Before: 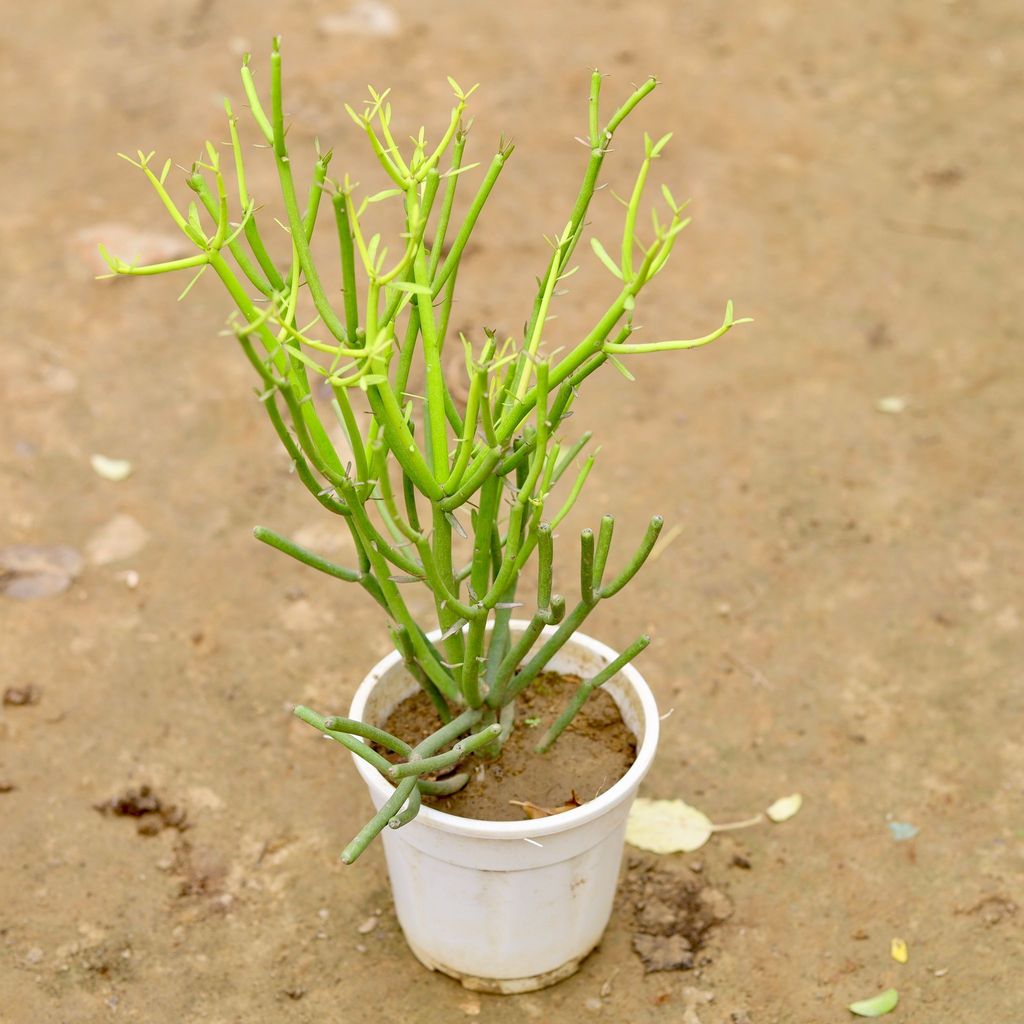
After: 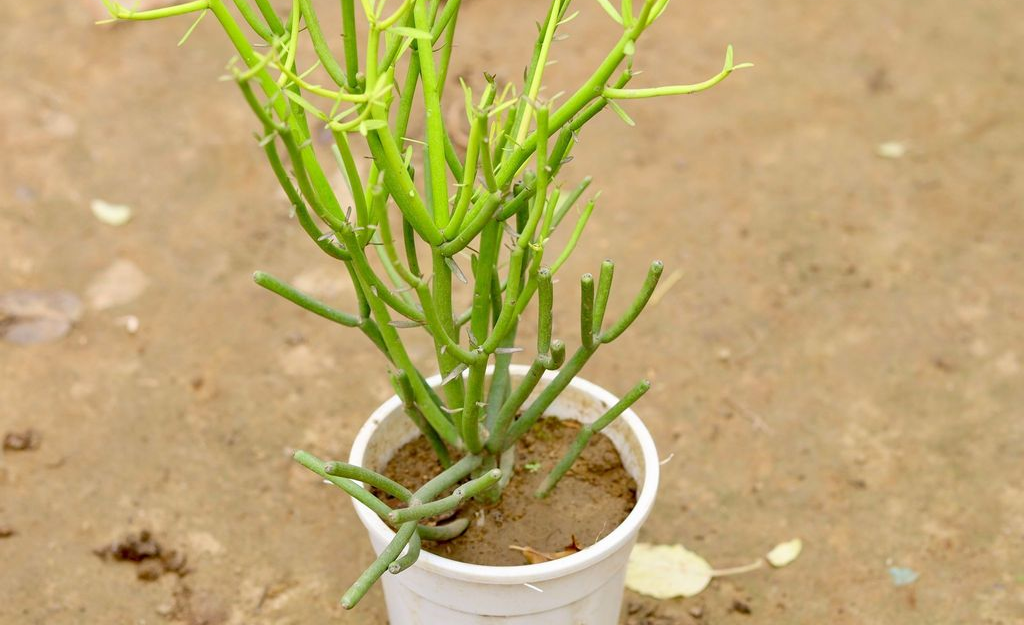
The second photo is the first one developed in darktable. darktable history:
crop and rotate: top 24.931%, bottom 13.94%
